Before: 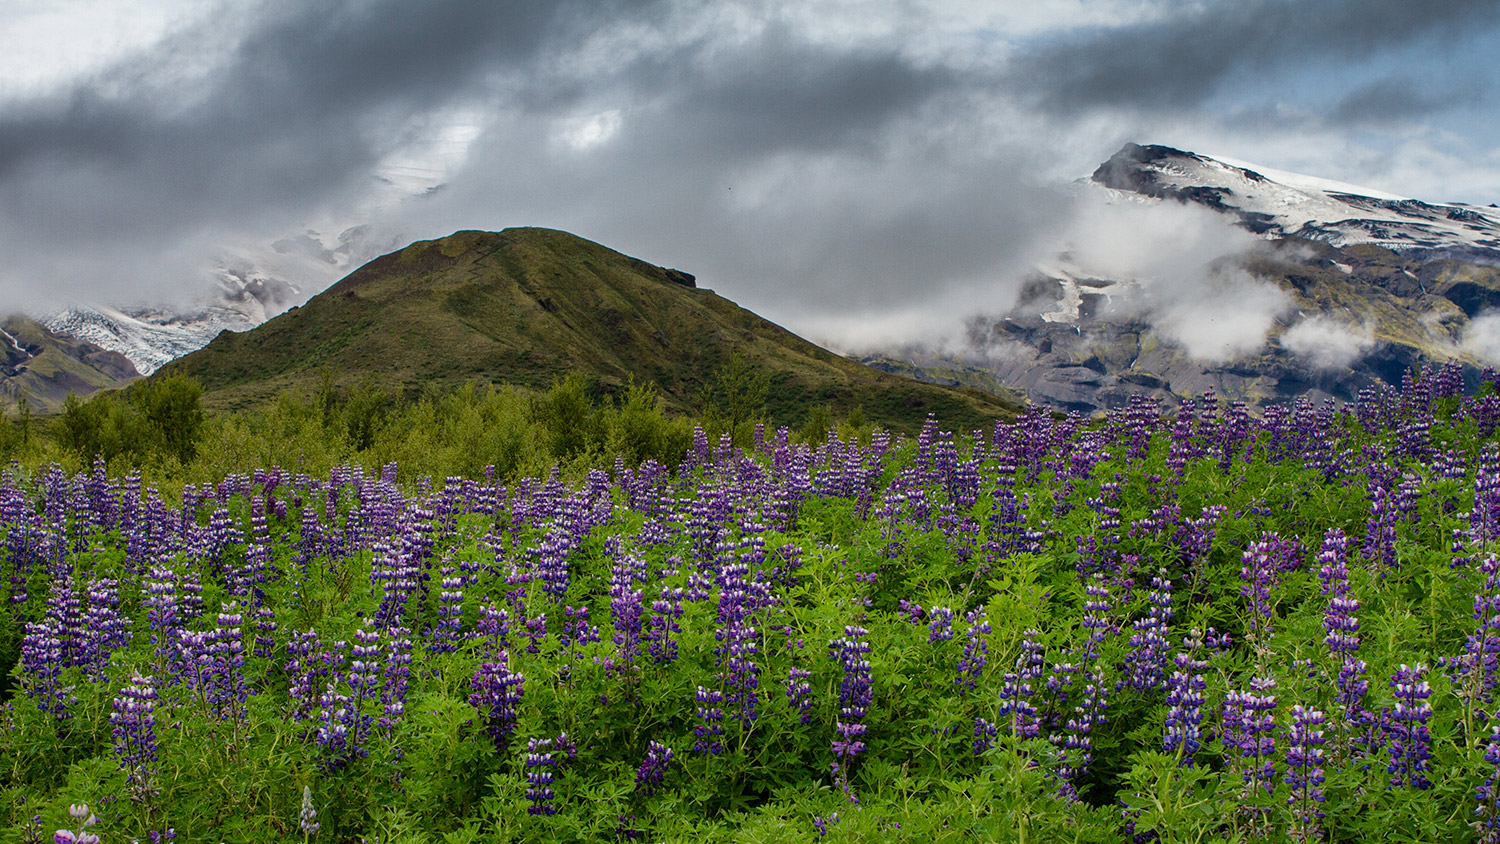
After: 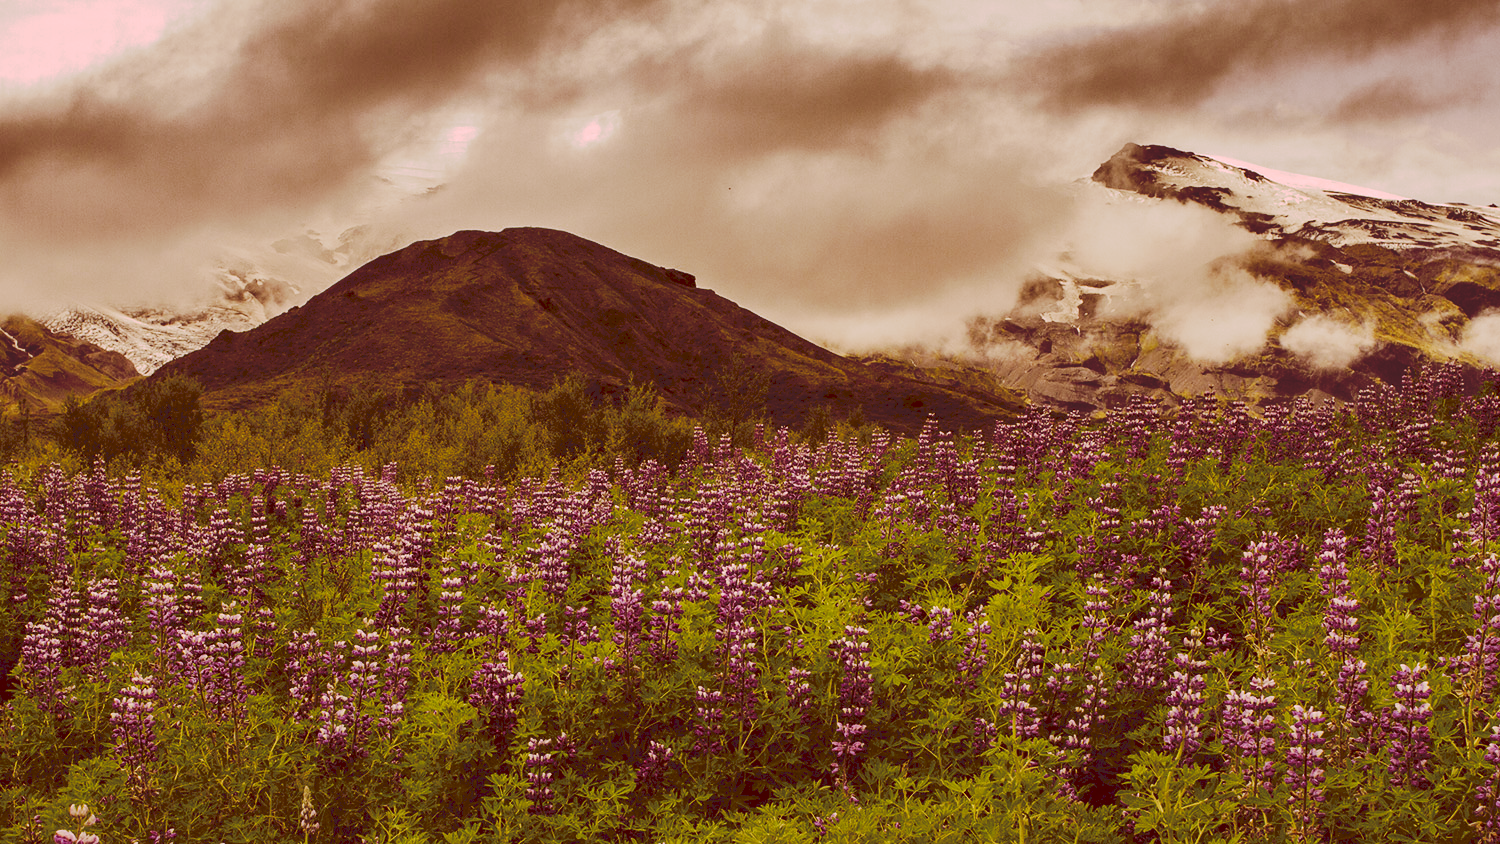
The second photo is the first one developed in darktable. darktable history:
tone curve: curves: ch0 [(0, 0) (0.003, 0.132) (0.011, 0.136) (0.025, 0.14) (0.044, 0.147) (0.069, 0.149) (0.1, 0.156) (0.136, 0.163) (0.177, 0.177) (0.224, 0.2) (0.277, 0.251) (0.335, 0.311) (0.399, 0.387) (0.468, 0.487) (0.543, 0.585) (0.623, 0.675) (0.709, 0.742) (0.801, 0.81) (0.898, 0.867) (1, 1)], preserve colors none
color look up table: target L [96.47, 91.39, 87.51, 86.87, 77.19, 74.02, 53.79, 51.51, 50.17, 46.92, 31.75, 10.23, 10.34, 74.31, 71.01, 65.24, 58.33, 53.7, 54.45, 52.67, 41.4, 34.5, 33.54, 31.93, 20.74, 16.48, 95.78, 89.52, 71.31, 65.11, 74.7, 68.18, 79.5, 49.93, 72.41, 39.08, 37.11, 41.47, 14.17, 34.24, 11.38, 93.35, 80.57, 76.39, 75.76, 79.57, 54.19, 43.55, 33.25], target a [9.81, 18.28, -14.93, -6.352, -1.109, -10.32, 10.47, -16.63, 0.362, -7.268, 5.952, 45.84, 46.33, 27.66, 19.95, 42.59, 54.83, 27.24, 67.92, 50.48, 29.59, 49.03, 29.85, 47.31, 30.93, 57.82, 17.33, 26.7, 30.65, 43.53, 36.25, 21.38, 21.96, 63.43, 27.55, 20.49, 46.23, 27.02, 43.59, 42.35, 48.4, 15.34, 4.9, -2.95, 7.515, 18.45, 8.649, 13.2, 11], target b [55.93, 31.89, 67.23, 15.37, 71.52, 50.5, 50.86, 47.09, 48.64, 35.28, 54.26, 17.4, 17.59, 38.7, 65.37, 63.29, 21.95, 29.32, 30.7, 53.85, 70.61, 59.03, 57.2, 54.38, 35.49, 28.15, -0.057, -7.473, 15.55, -2.741, -22.41, 8.574, -15.86, -0.626, -23.81, 21.78, 6.143, -0.902, 24.06, -19.67, 19.1, -1.154, -2.432, 16.75, 22.43, -13.87, 20.32, 5.873, 34.37], num patches 49
